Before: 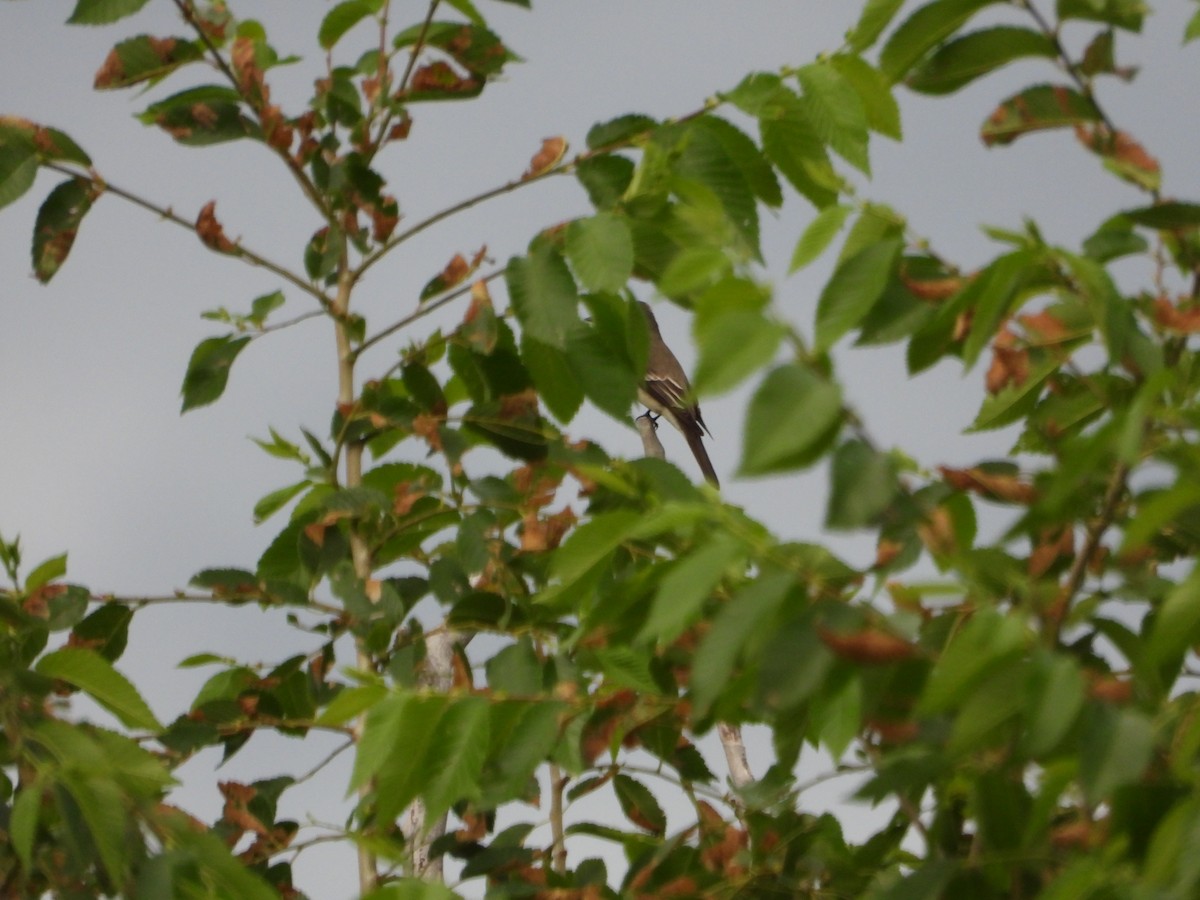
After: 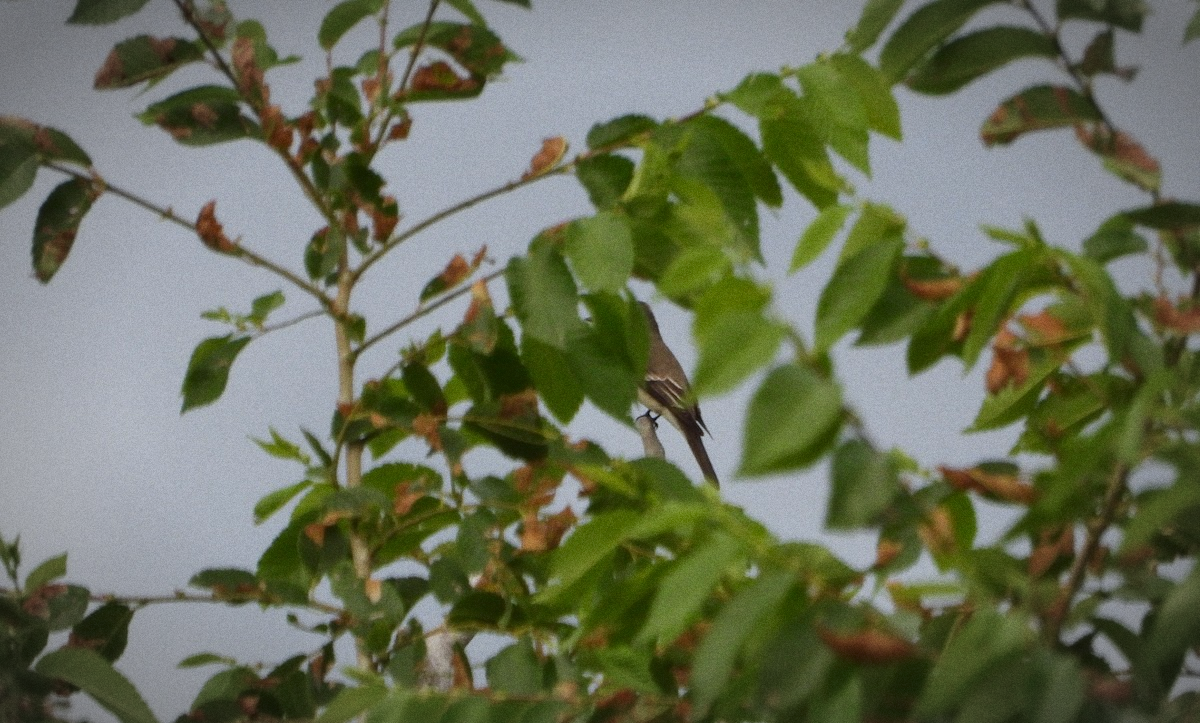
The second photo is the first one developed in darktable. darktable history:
vignetting: automatic ratio true
local contrast: mode bilateral grid, contrast 10, coarseness 25, detail 115%, midtone range 0.2
grain: coarseness 0.09 ISO
white balance: red 0.974, blue 1.044
crop: bottom 19.644%
